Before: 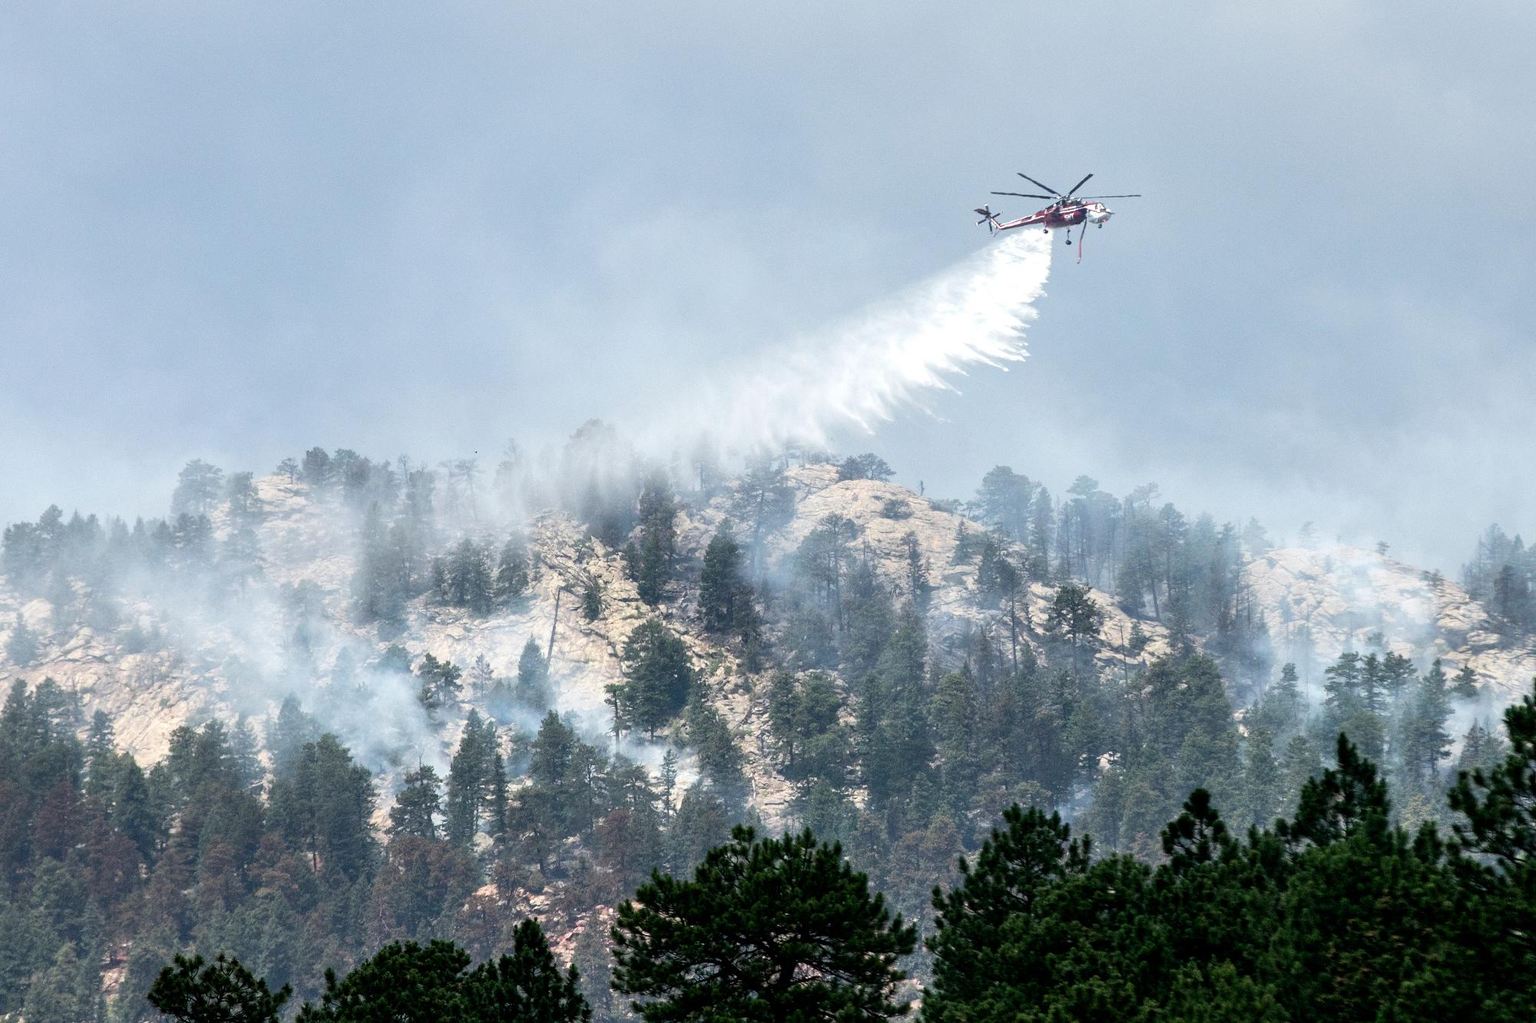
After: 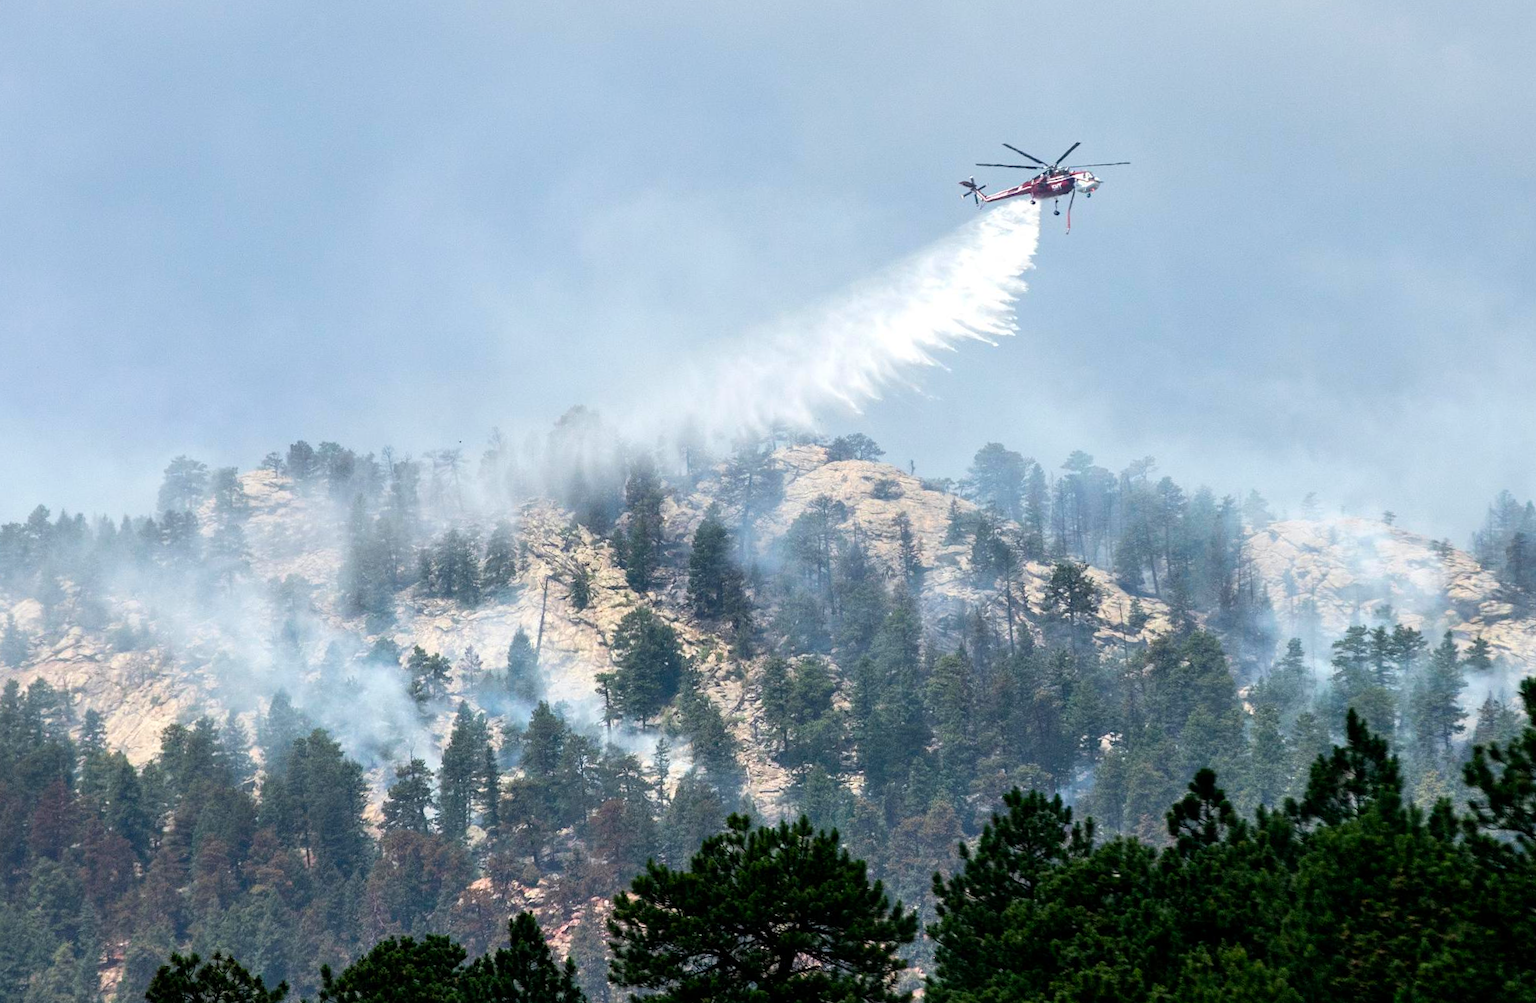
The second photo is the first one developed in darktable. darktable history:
rotate and perspective: rotation -1.32°, lens shift (horizontal) -0.031, crop left 0.015, crop right 0.985, crop top 0.047, crop bottom 0.982
color balance rgb: perceptual saturation grading › global saturation 20%, global vibrance 20%
